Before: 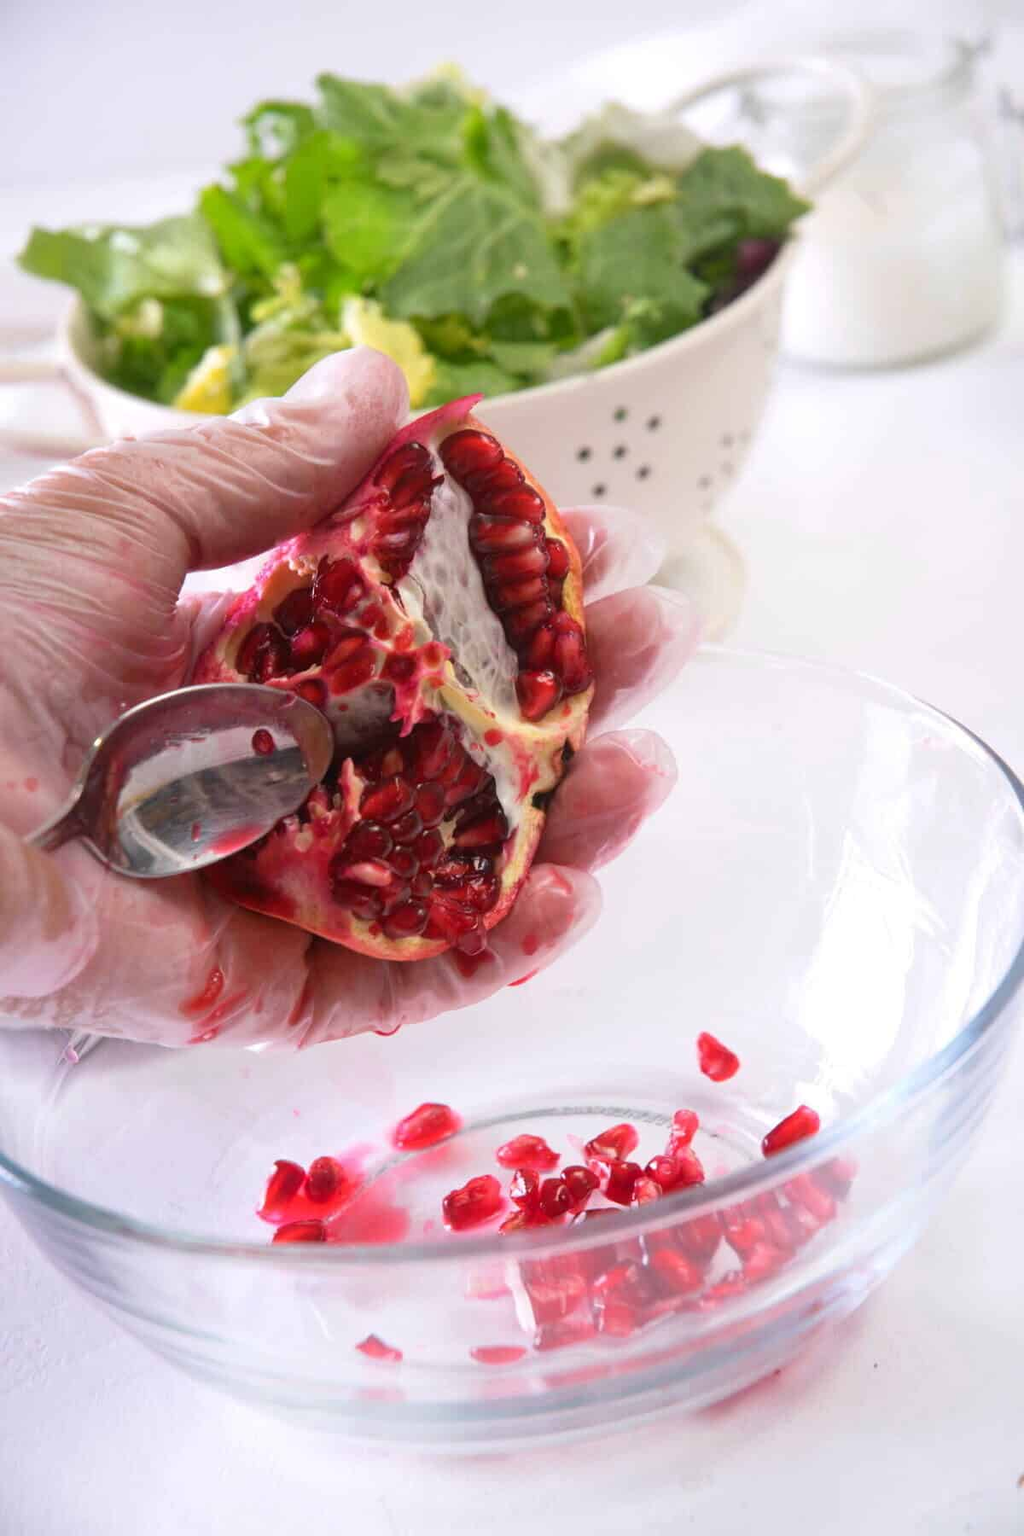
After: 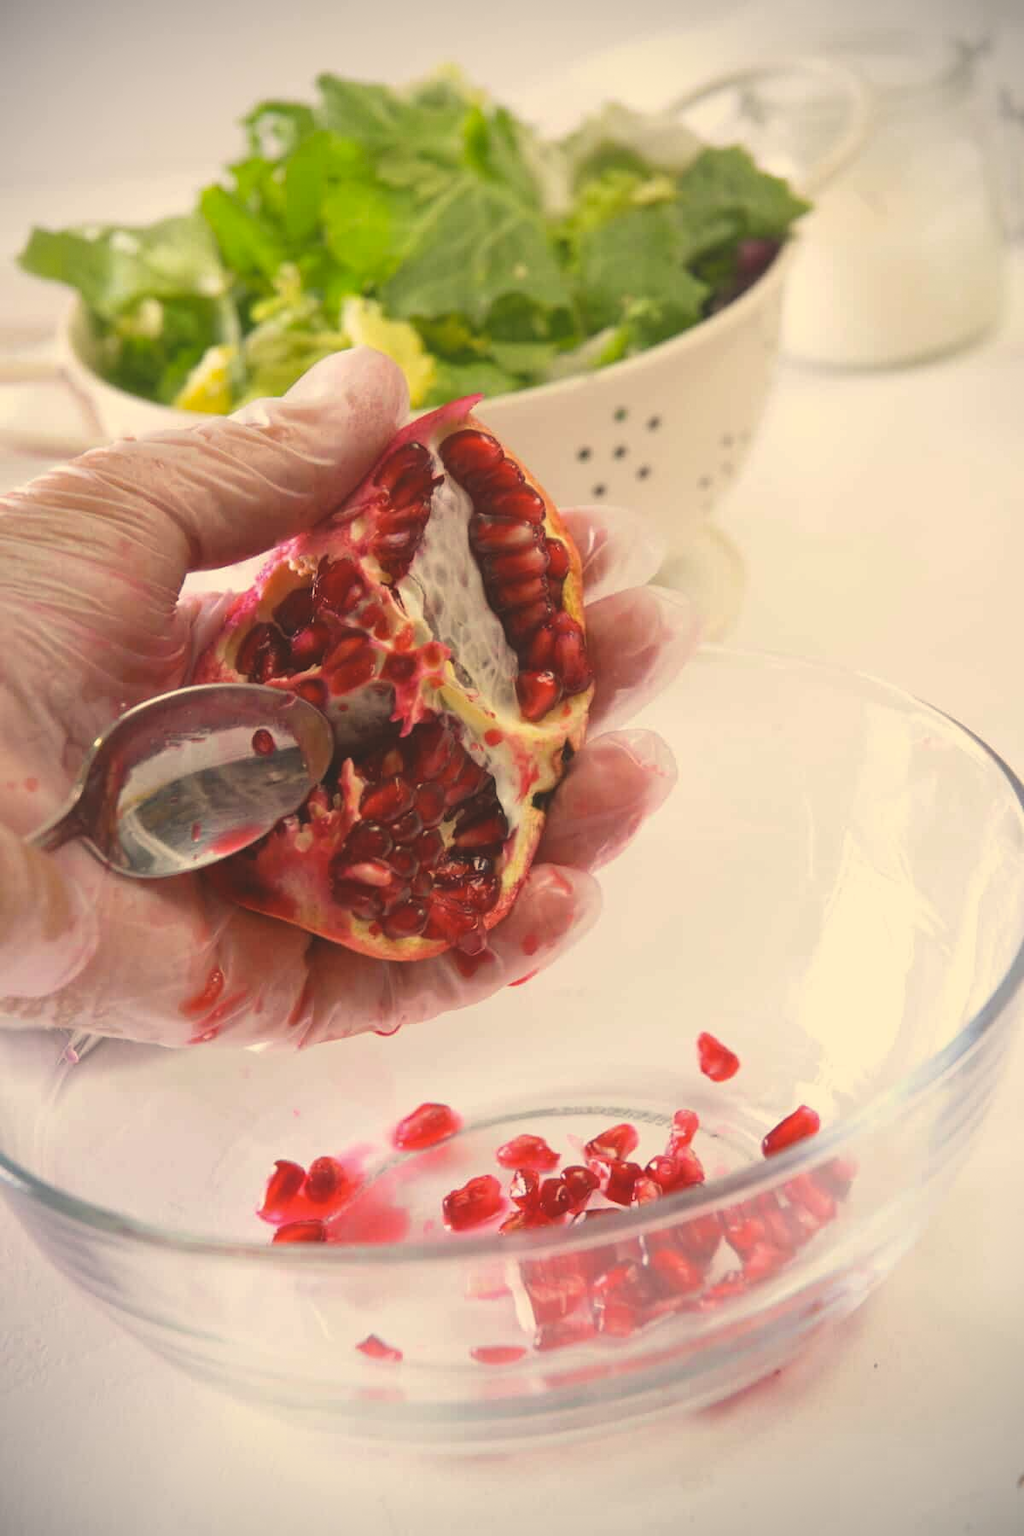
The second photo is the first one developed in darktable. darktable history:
color correction: highlights a* 2.72, highlights b* 22.8
color balance: lift [1.01, 1, 1, 1], gamma [1.097, 1, 1, 1], gain [0.85, 1, 1, 1]
vignetting: dithering 8-bit output, unbound false
